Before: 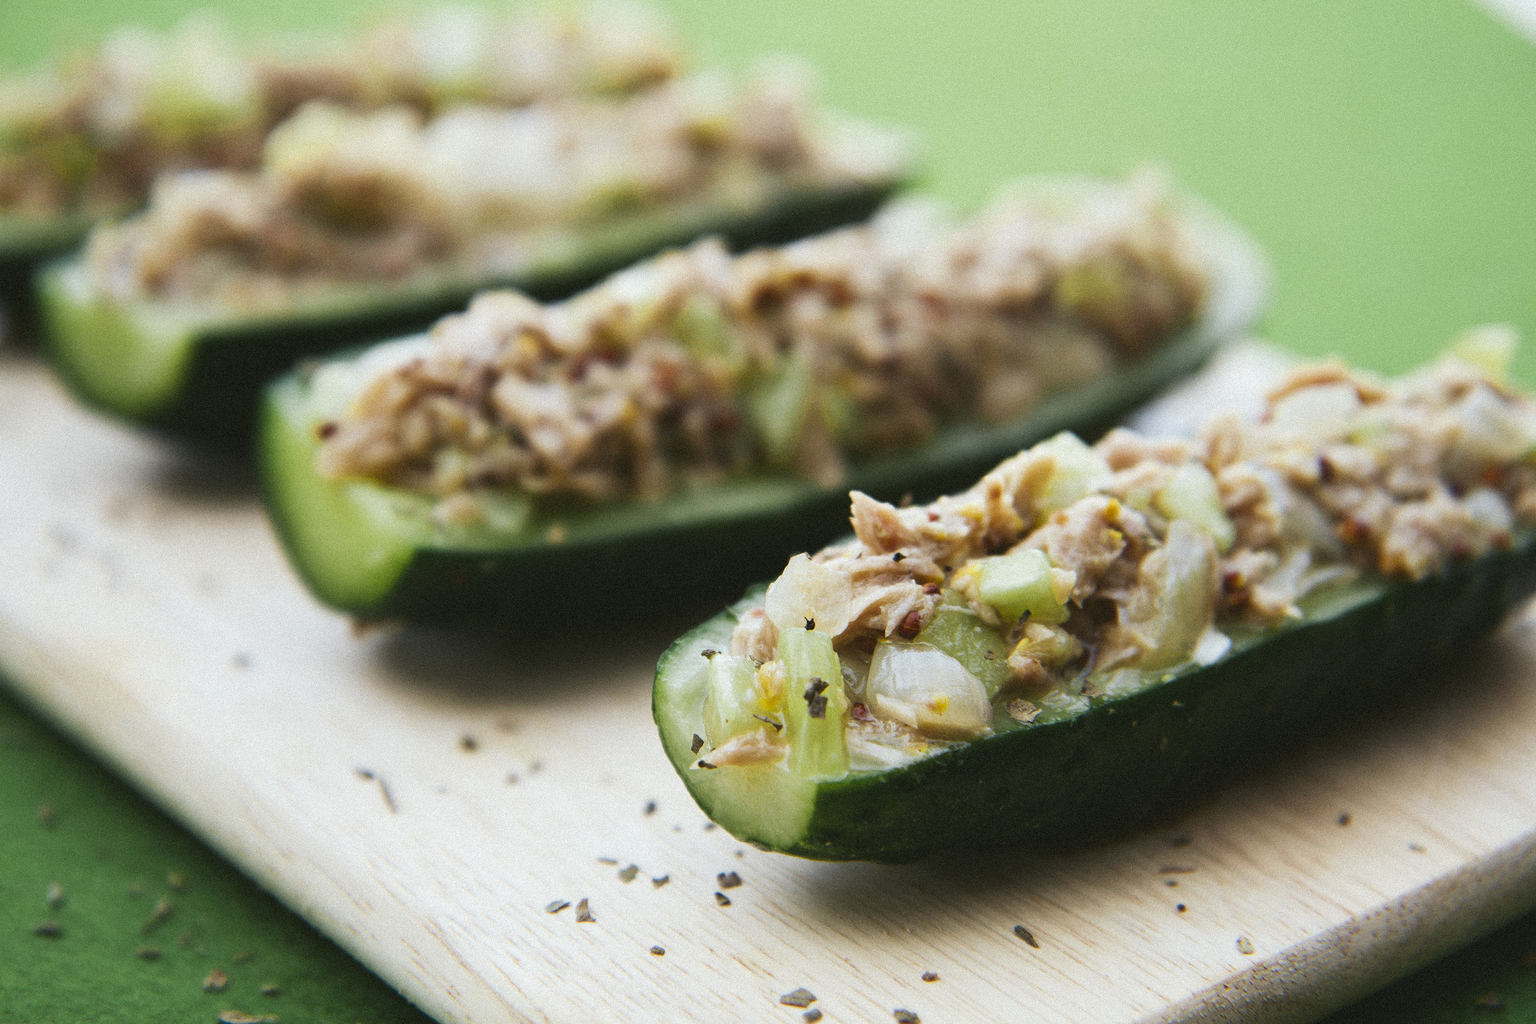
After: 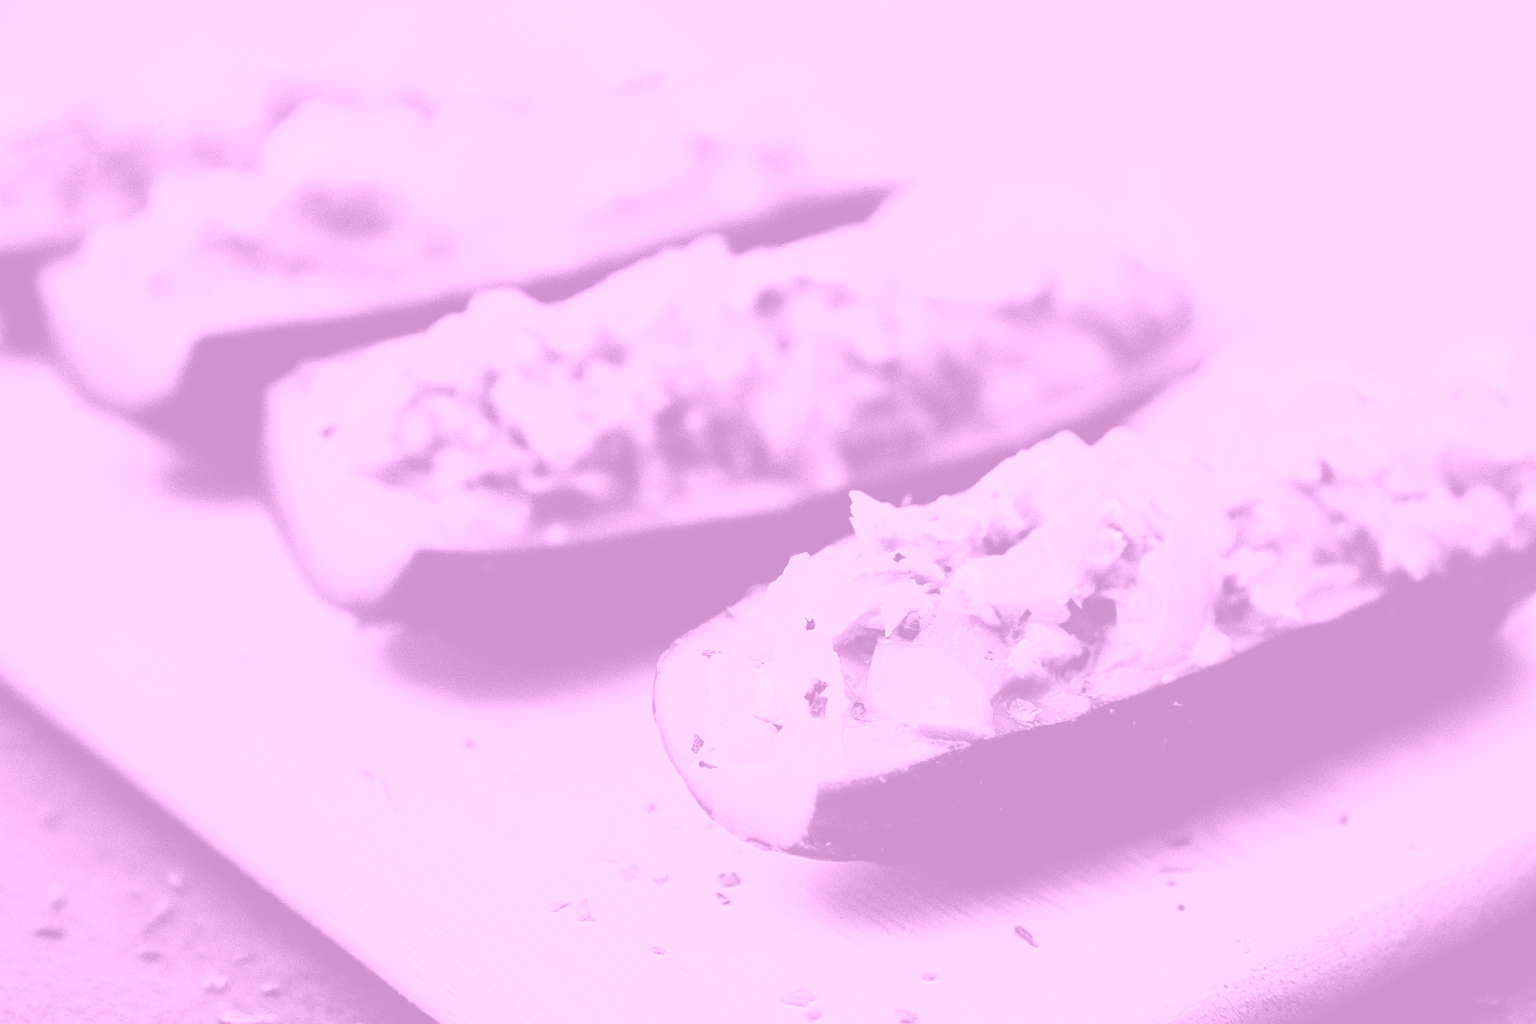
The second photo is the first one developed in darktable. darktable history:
color zones: curves: ch0 [(0, 0.6) (0.129, 0.585) (0.193, 0.596) (0.429, 0.5) (0.571, 0.5) (0.714, 0.5) (0.857, 0.5) (1, 0.6)]; ch1 [(0, 0.453) (0.112, 0.245) (0.213, 0.252) (0.429, 0.233) (0.571, 0.231) (0.683, 0.242) (0.857, 0.296) (1, 0.453)]
colorize: hue 331.2°, saturation 75%, source mix 30.28%, lightness 70.52%, version 1
sharpen: amount 0.2
tone curve: curves: ch0 [(0, 0) (0.239, 0.248) (0.508, 0.606) (0.828, 0.878) (1, 1)]; ch1 [(0, 0) (0.401, 0.42) (0.45, 0.464) (0.492, 0.498) (0.511, 0.507) (0.561, 0.549) (0.688, 0.726) (1, 1)]; ch2 [(0, 0) (0.411, 0.433) (0.5, 0.504) (0.545, 0.574) (1, 1)], color space Lab, independent channels, preserve colors none
filmic rgb: black relative exposure -4.4 EV, white relative exposure 5 EV, threshold 3 EV, hardness 2.23, latitude 40.06%, contrast 1.15, highlights saturation mix 10%, shadows ↔ highlights balance 1.04%, preserve chrominance RGB euclidean norm (legacy), color science v4 (2020), enable highlight reconstruction true
